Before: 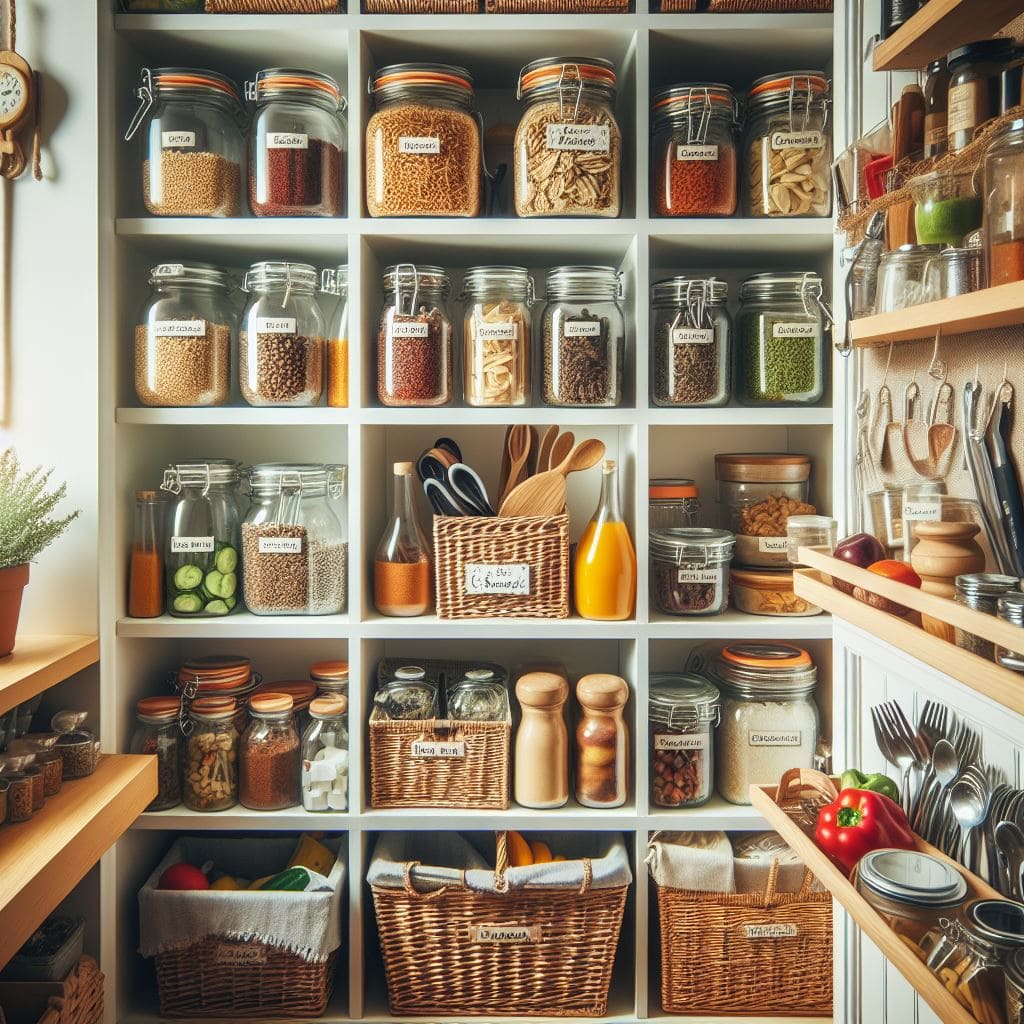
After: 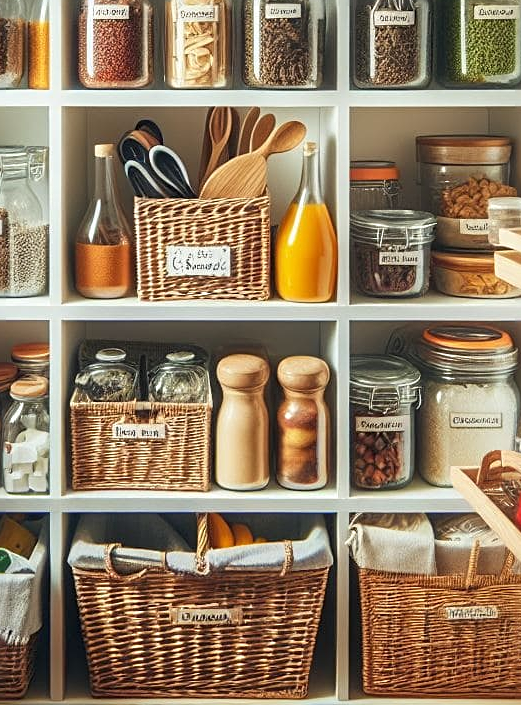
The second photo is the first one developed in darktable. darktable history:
crop and rotate: left 29.219%, top 31.122%, right 19.824%
sharpen: radius 2.176, amount 0.382, threshold 0.155
